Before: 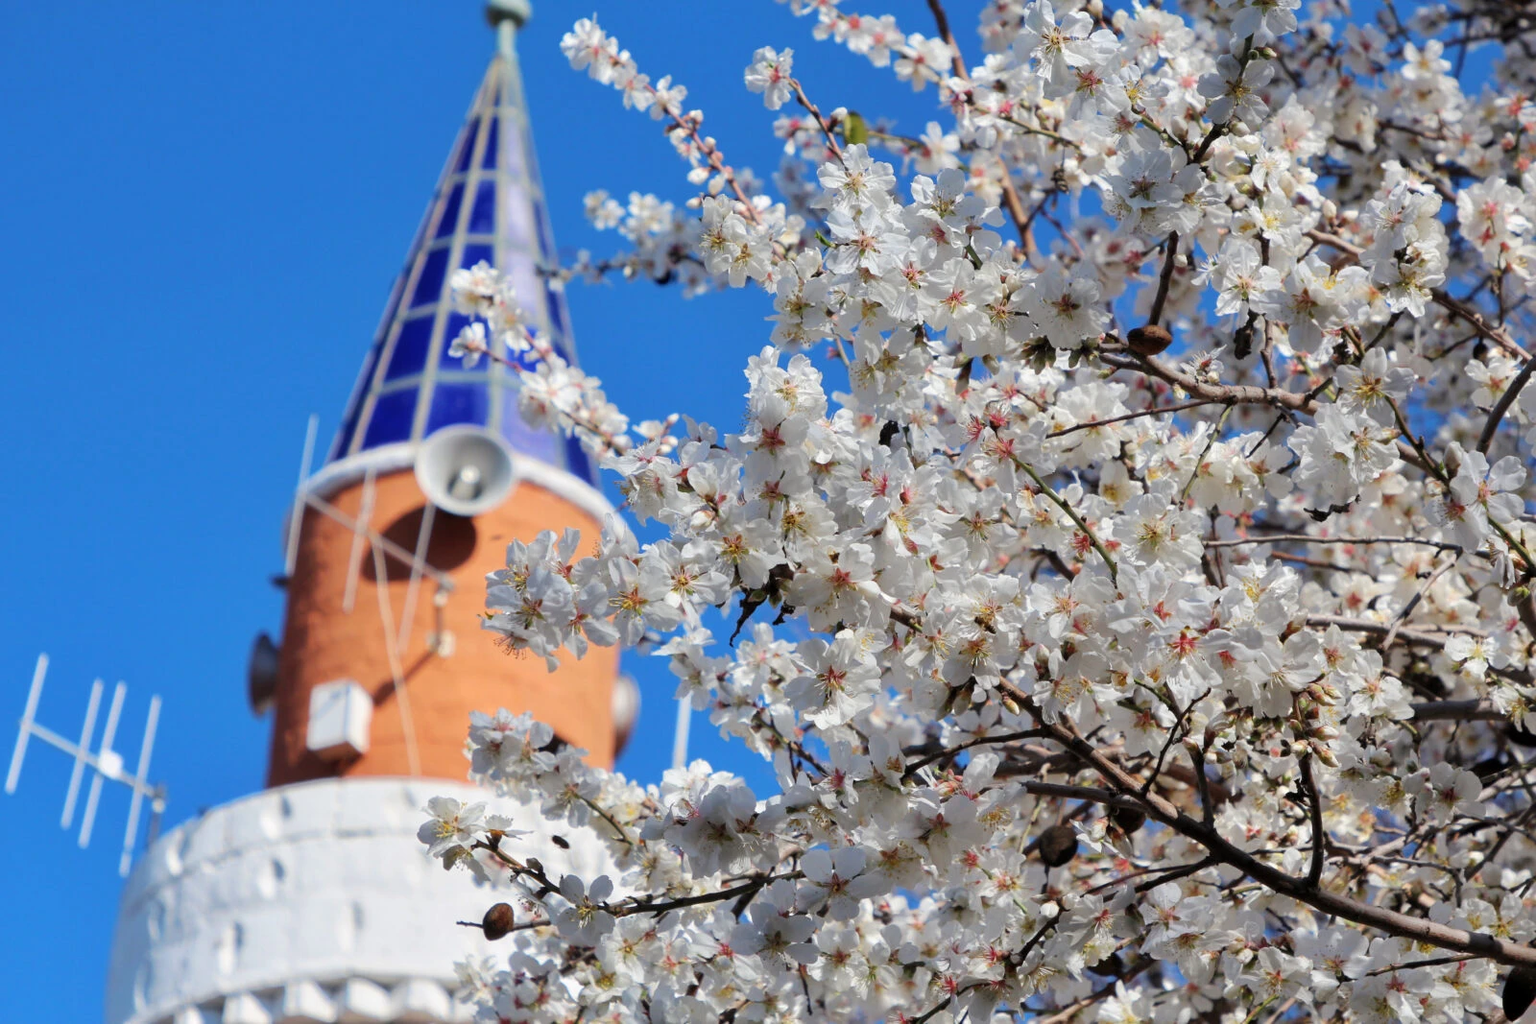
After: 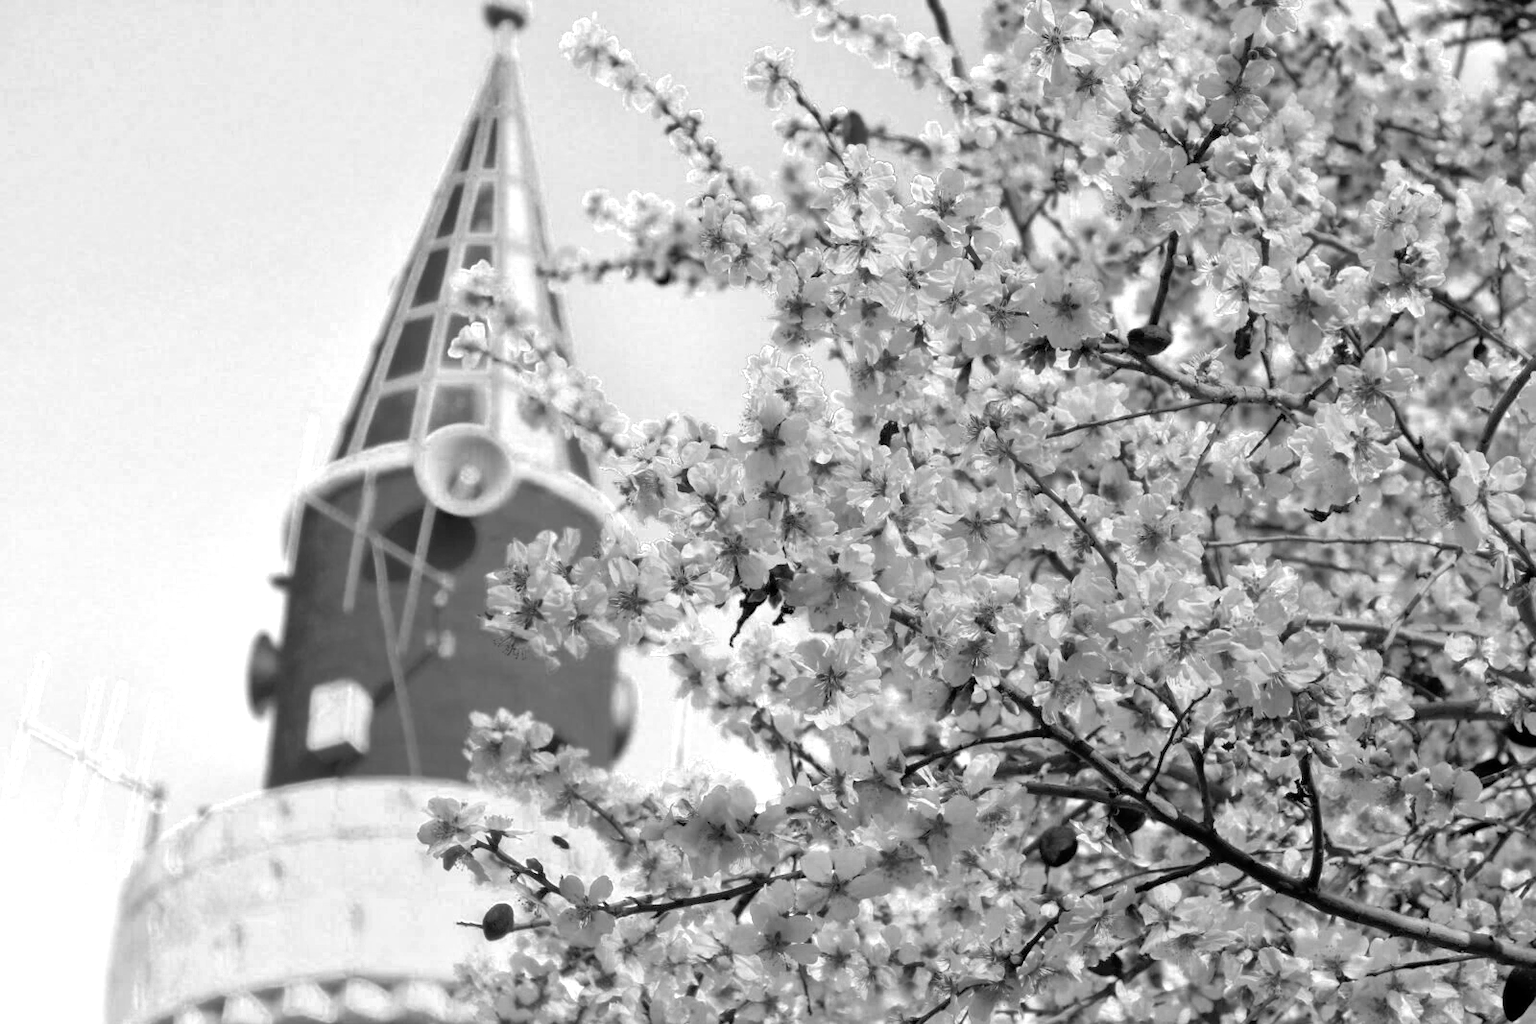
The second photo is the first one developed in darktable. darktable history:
tone equalizer: -7 EV 0.143 EV, -6 EV 0.577 EV, -5 EV 1.14 EV, -4 EV 1.34 EV, -3 EV 1.17 EV, -2 EV 0.6 EV, -1 EV 0.157 EV, mask exposure compensation -0.511 EV
color zones: curves: ch0 [(0.287, 0.048) (0.493, 0.484) (0.737, 0.816)]; ch1 [(0, 0) (0.143, 0) (0.286, 0) (0.429, 0) (0.571, 0) (0.714, 0) (0.857, 0)]
